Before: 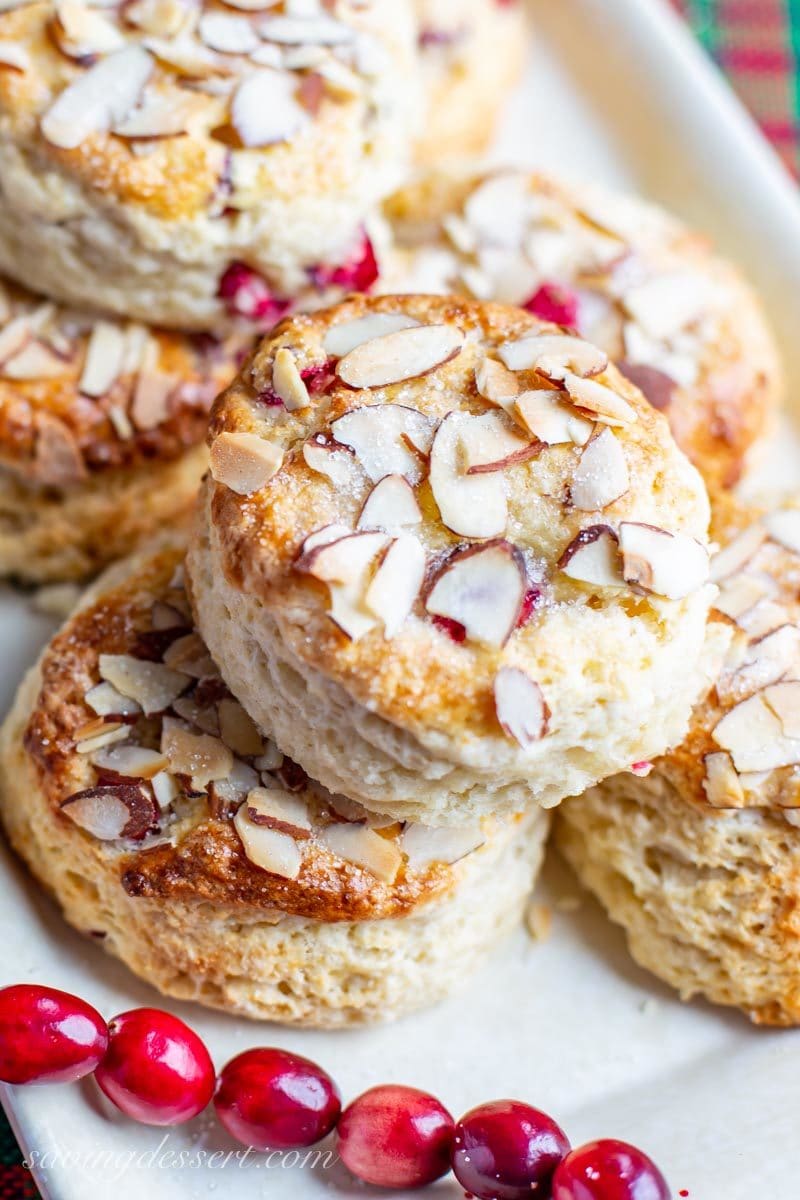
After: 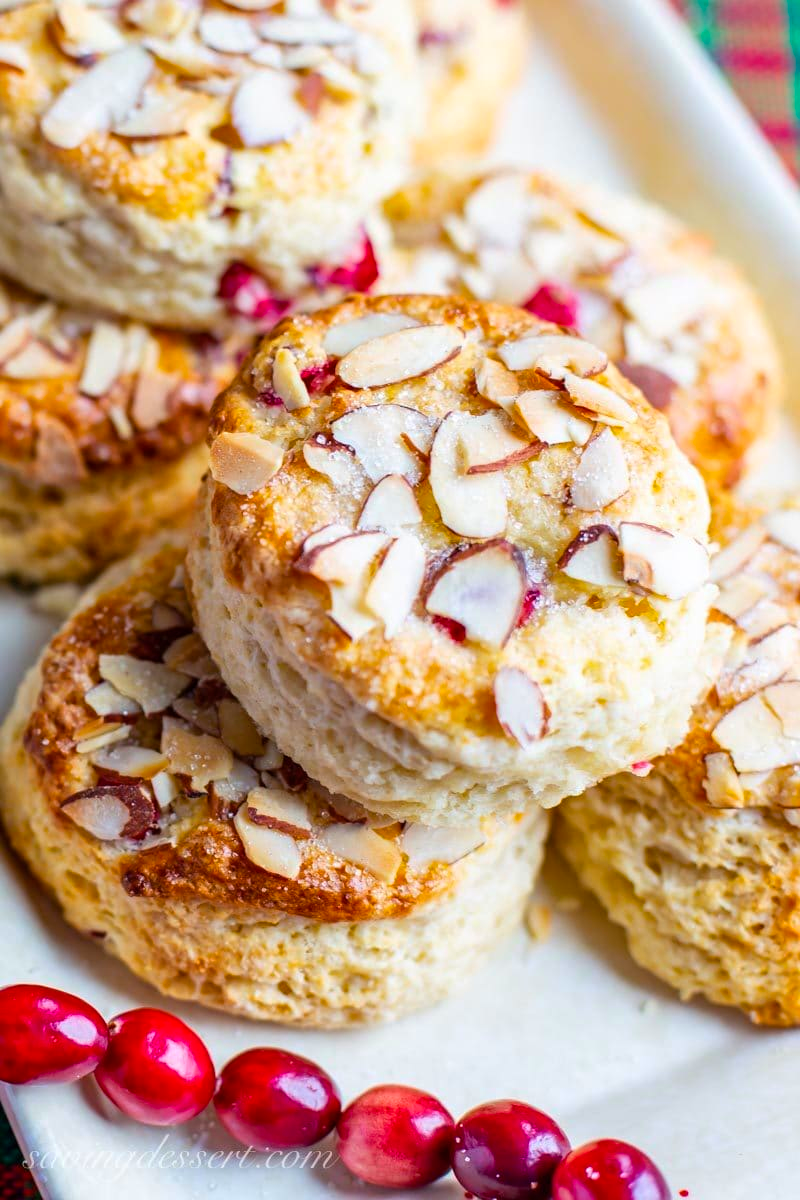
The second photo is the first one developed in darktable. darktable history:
color balance rgb: linear chroma grading › global chroma 14.454%, perceptual saturation grading › global saturation 0.236%, global vibrance 29.774%
